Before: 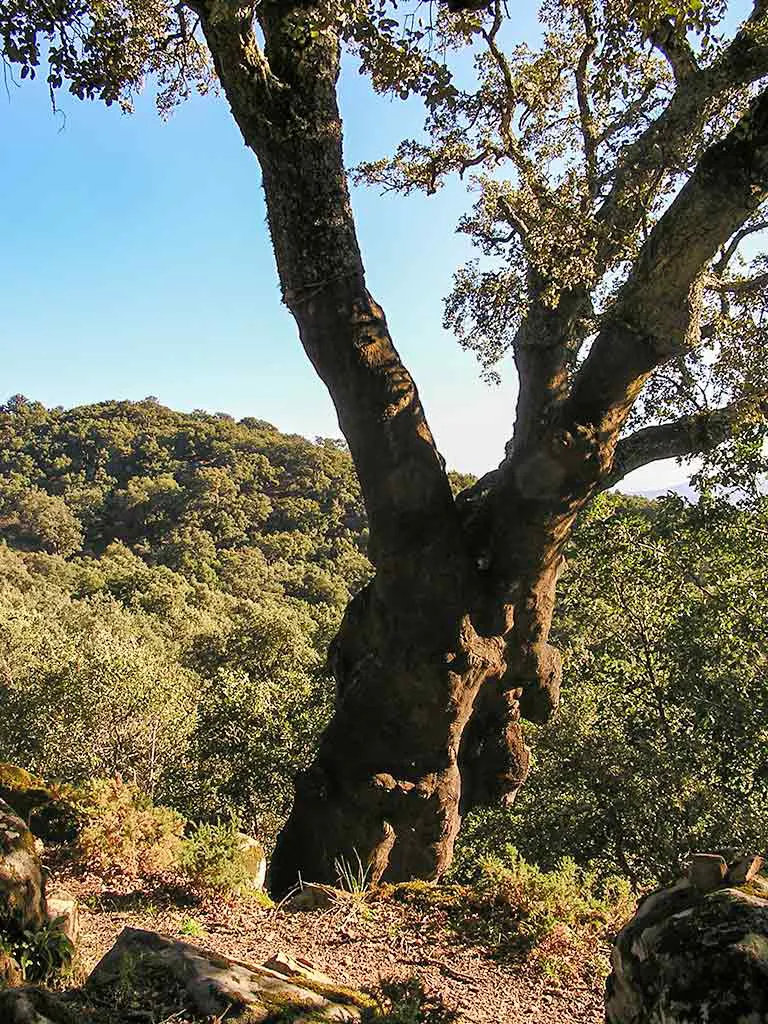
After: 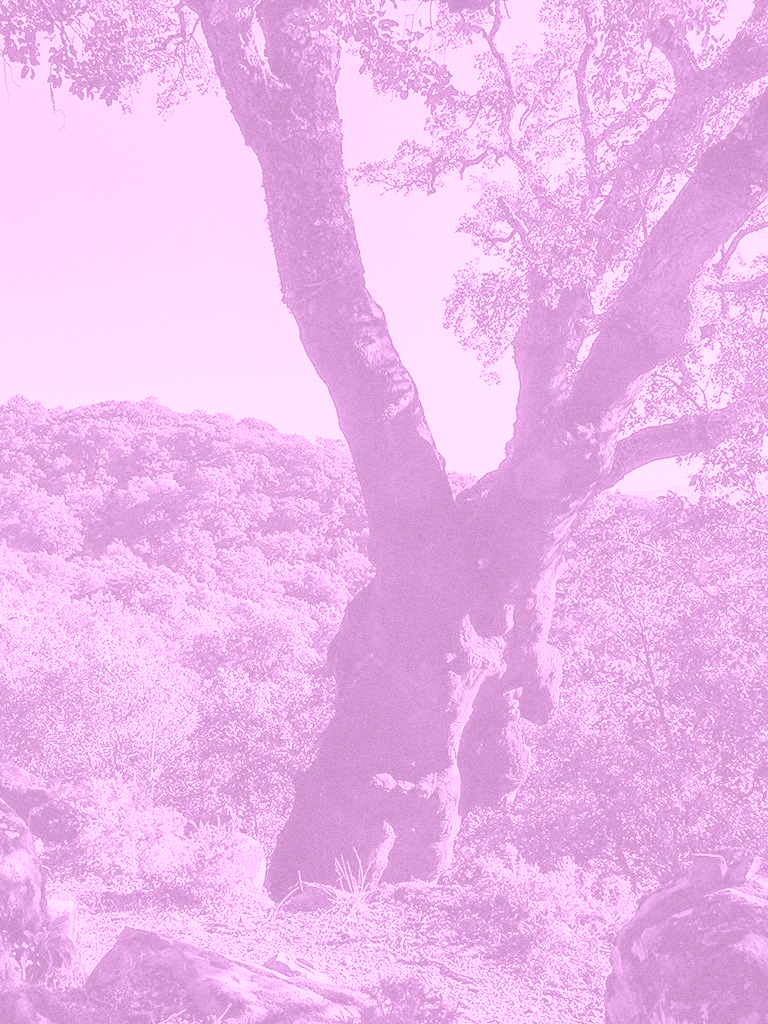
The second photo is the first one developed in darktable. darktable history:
colorize: hue 331.2°, saturation 75%, source mix 30.28%, lightness 70.52%, version 1
grain: coarseness 0.09 ISO
white balance: red 1.066, blue 1.119
